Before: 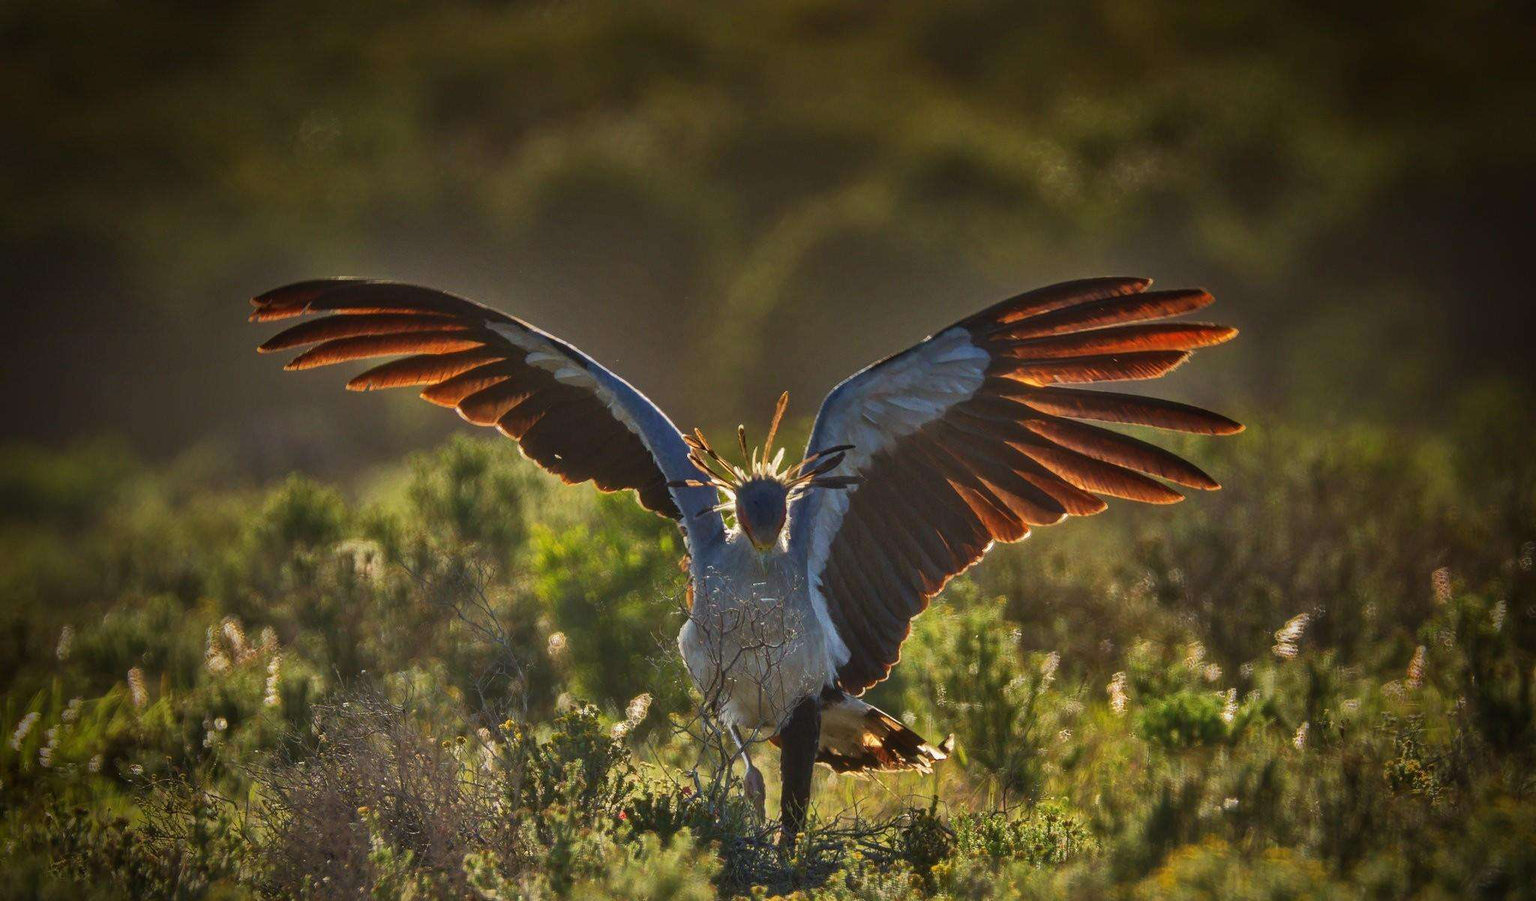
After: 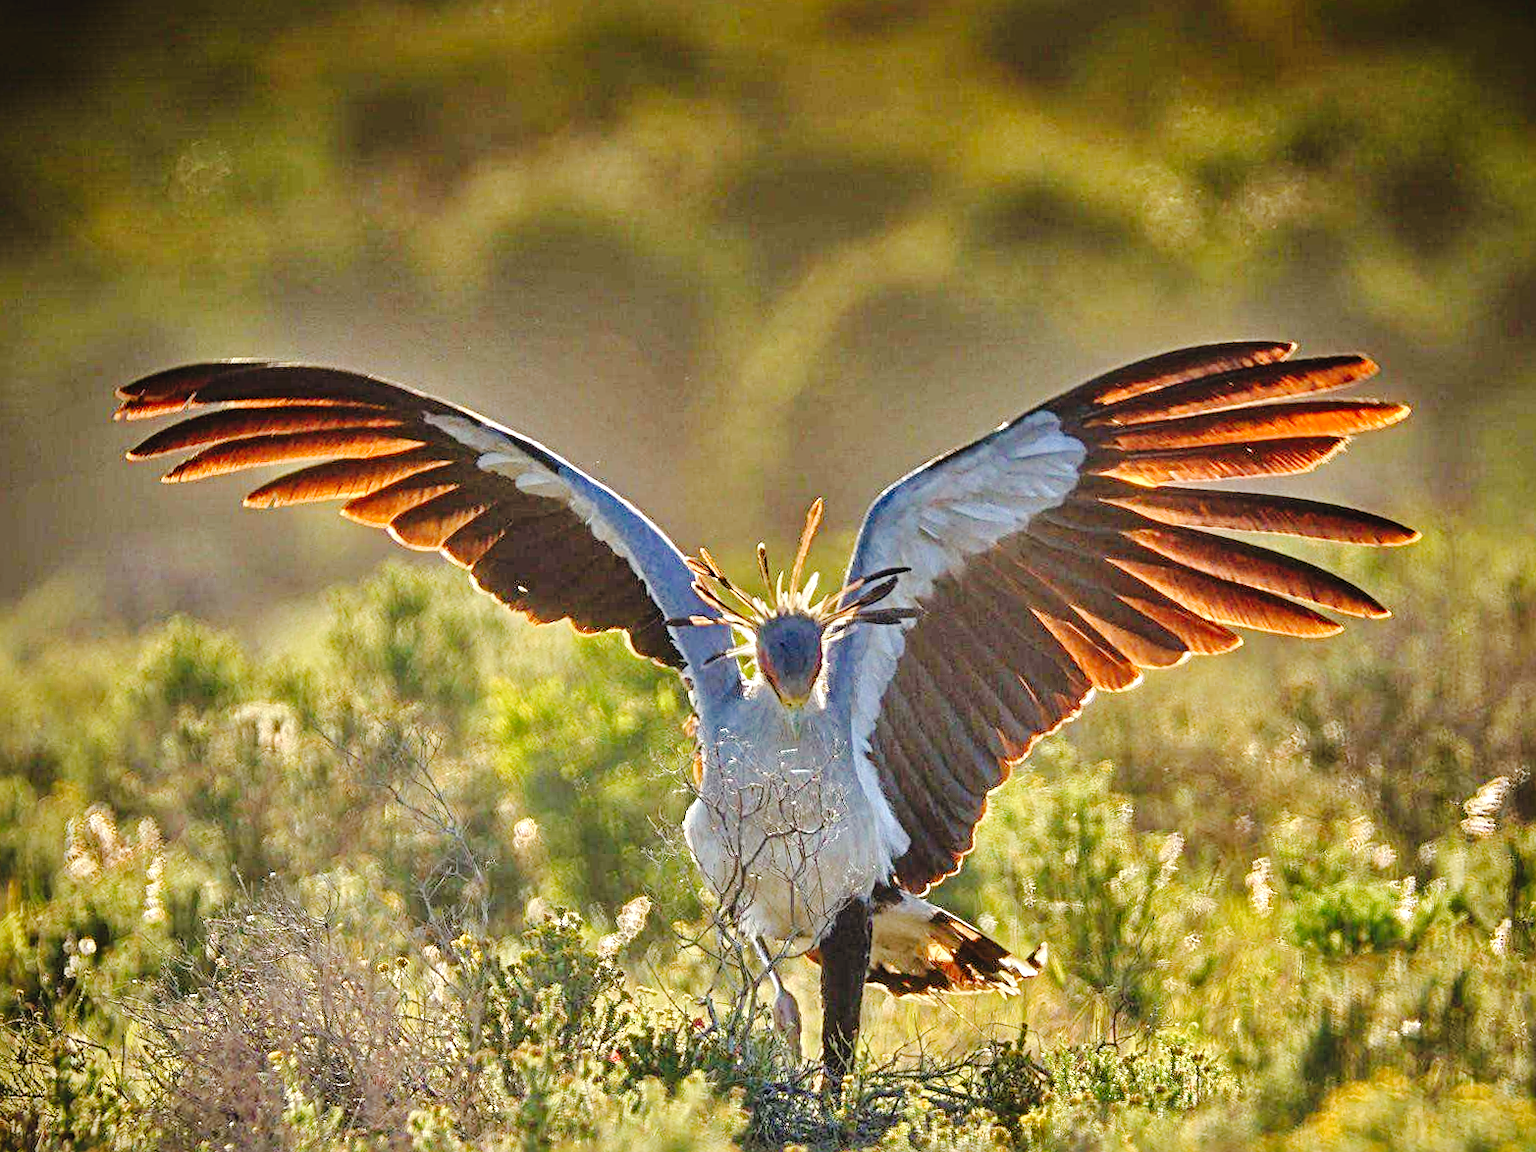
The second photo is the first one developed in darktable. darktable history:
tone equalizer: -7 EV 0.15 EV, -6 EV 0.6 EV, -5 EV 1.15 EV, -4 EV 1.33 EV, -3 EV 1.15 EV, -2 EV 0.6 EV, -1 EV 0.15 EV, mask exposure compensation -0.5 EV
crop: left 9.88%, right 12.664%
rotate and perspective: rotation -1°, crop left 0.011, crop right 0.989, crop top 0.025, crop bottom 0.975
tone curve: curves: ch0 [(0, 0) (0.003, 0.036) (0.011, 0.039) (0.025, 0.039) (0.044, 0.043) (0.069, 0.05) (0.1, 0.072) (0.136, 0.102) (0.177, 0.144) (0.224, 0.204) (0.277, 0.288) (0.335, 0.384) (0.399, 0.477) (0.468, 0.575) (0.543, 0.652) (0.623, 0.724) (0.709, 0.785) (0.801, 0.851) (0.898, 0.915) (1, 1)], preserve colors none
sharpen: radius 4
